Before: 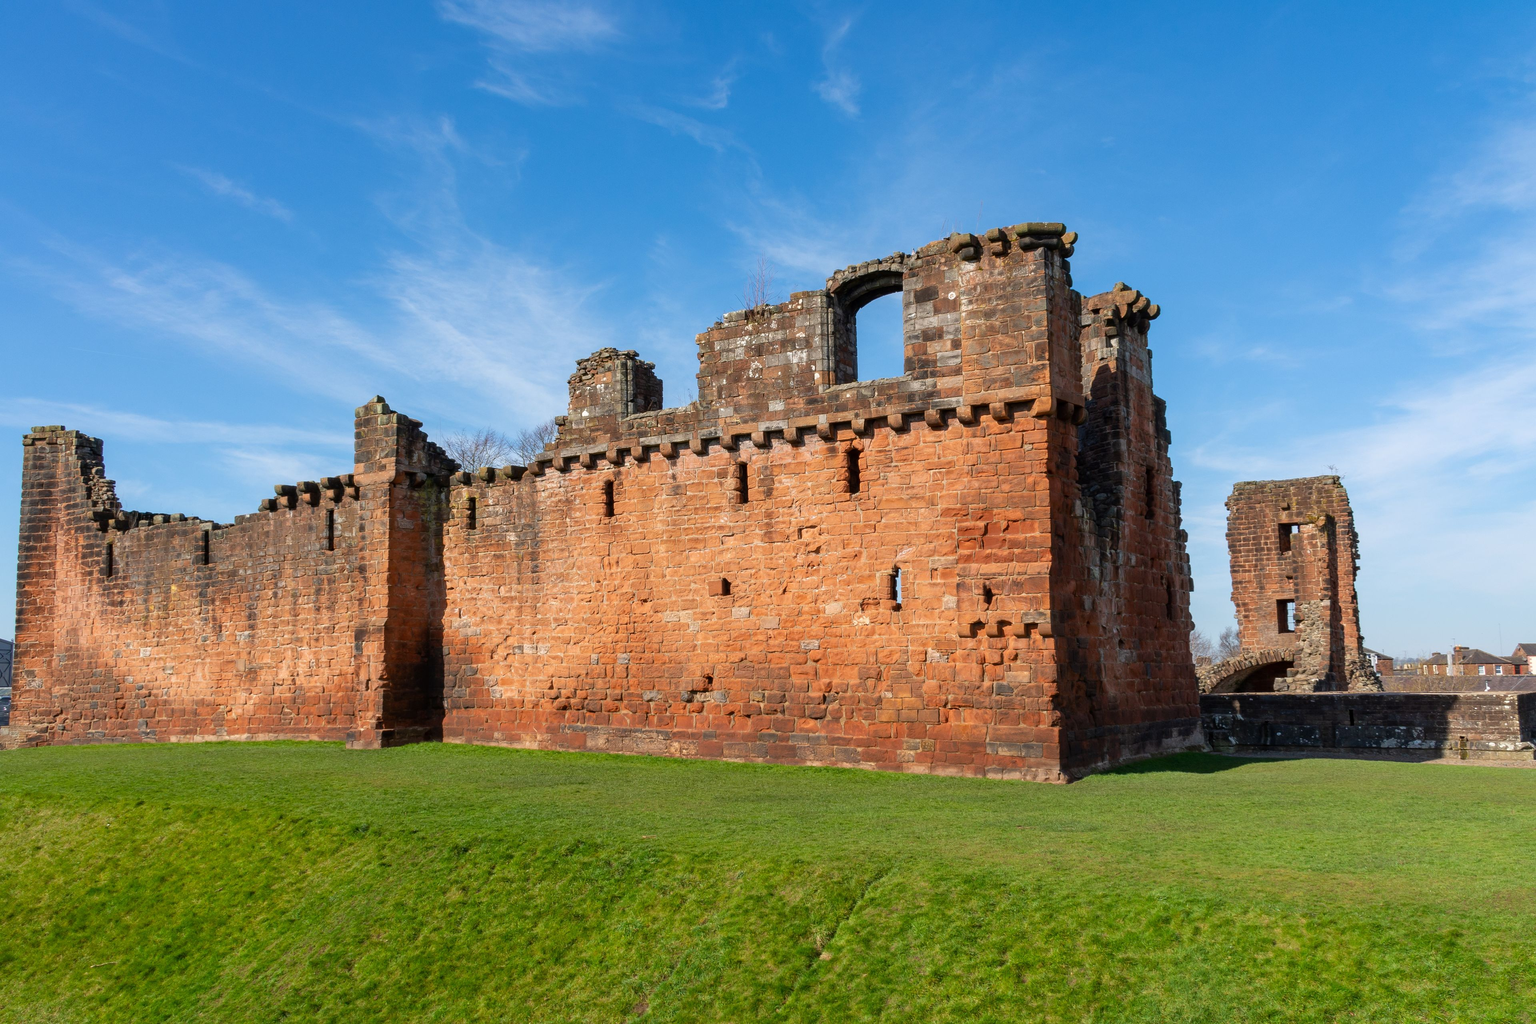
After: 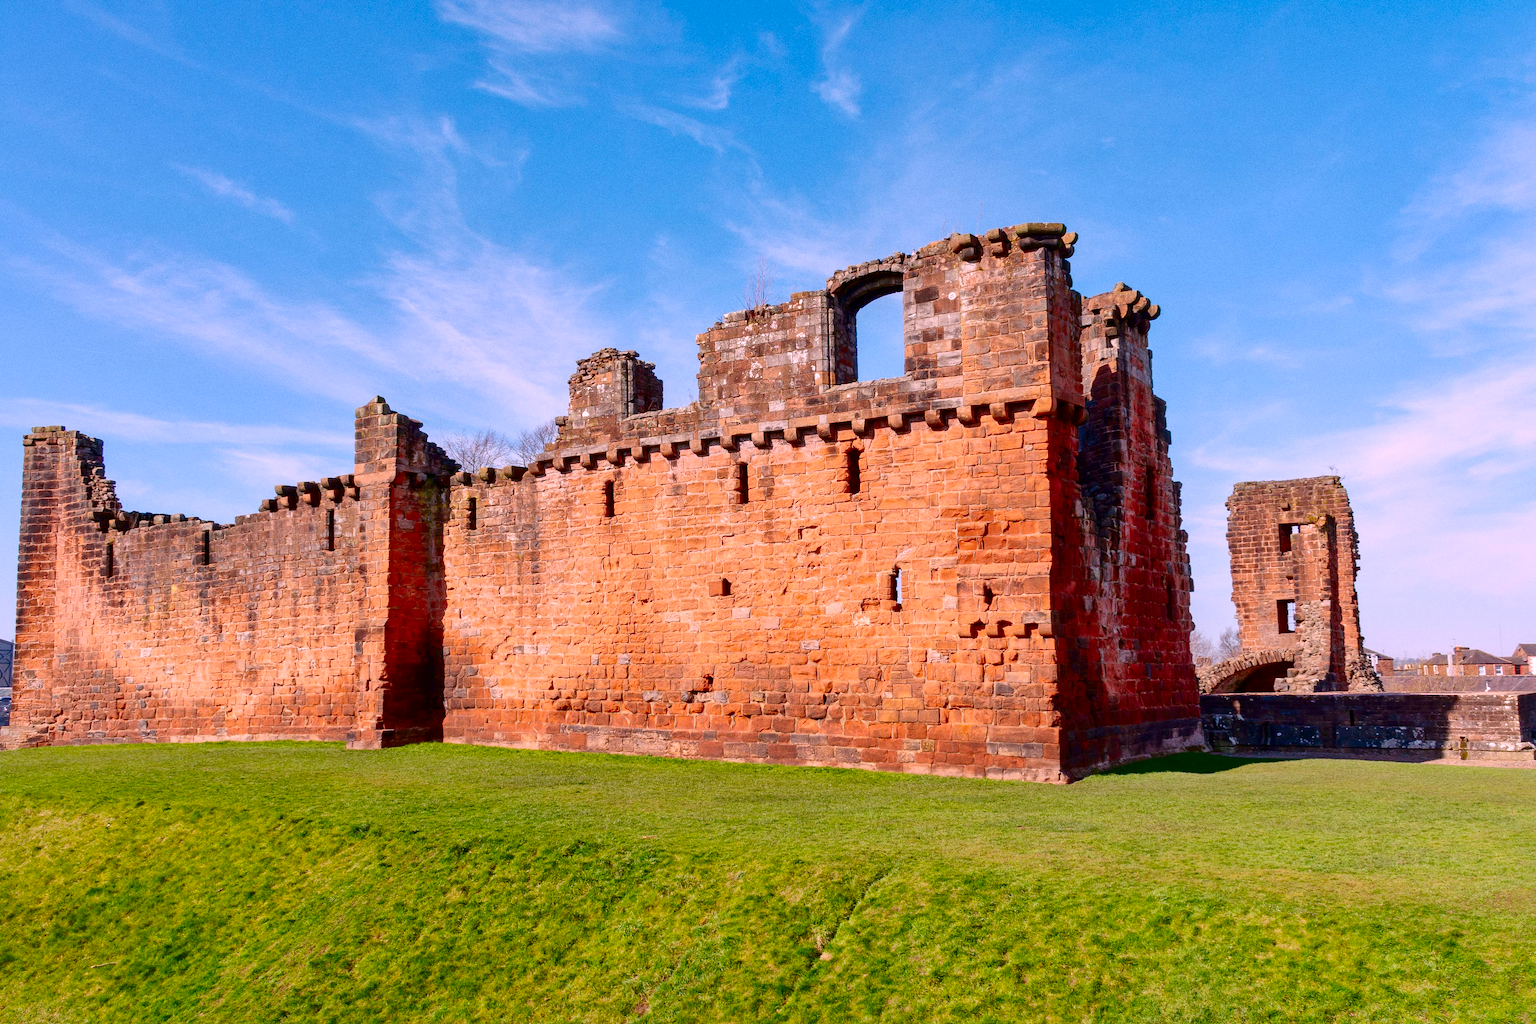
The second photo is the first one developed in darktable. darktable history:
white balance: red 1.188, blue 1.11
grain: coarseness 0.47 ISO
contrast brightness saturation: contrast 0.22, brightness -0.19, saturation 0.24
base curve: curves: ch0 [(0, 0) (0.158, 0.273) (0.879, 0.895) (1, 1)], preserve colors none
shadows and highlights: on, module defaults
